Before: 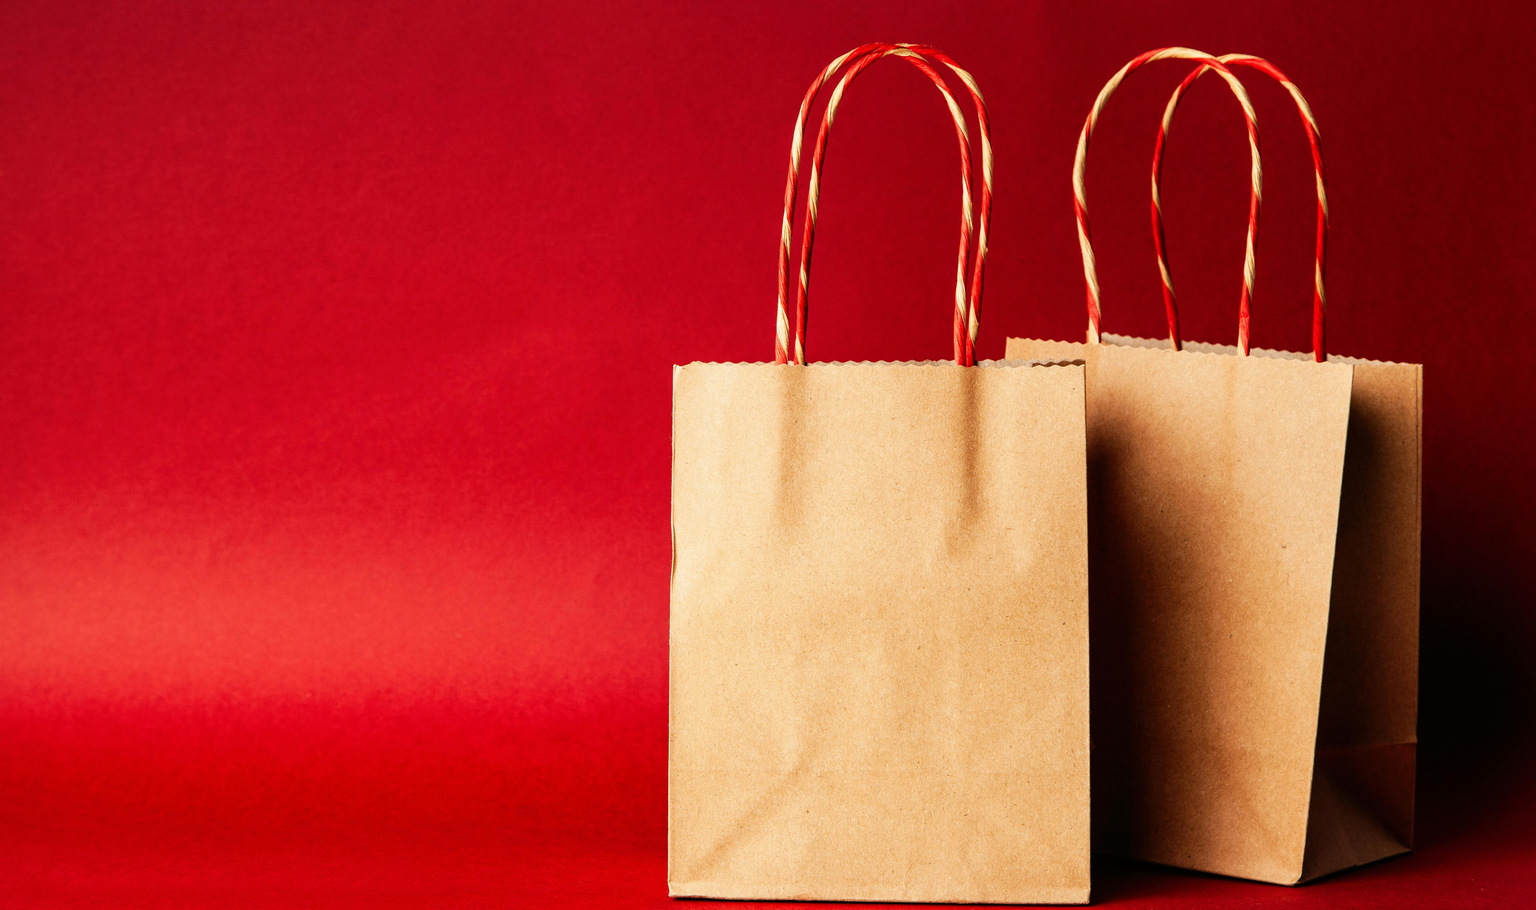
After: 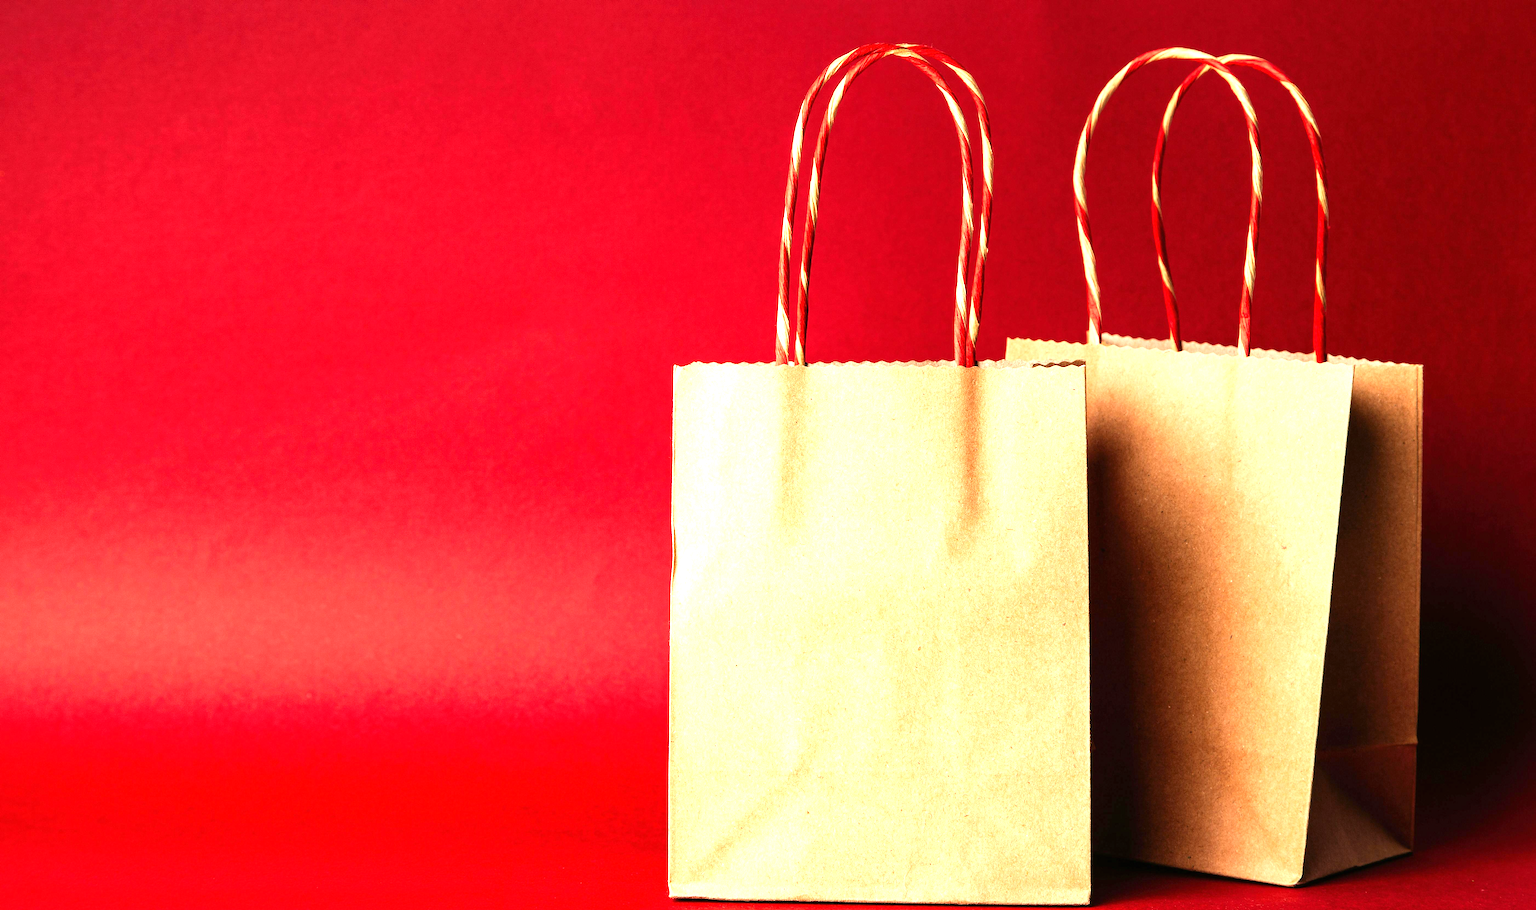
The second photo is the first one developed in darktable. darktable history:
exposure: black level correction 0, exposure 1 EV, compensate highlight preservation false
sharpen: radius 1.864, amount 0.398, threshold 1.271
